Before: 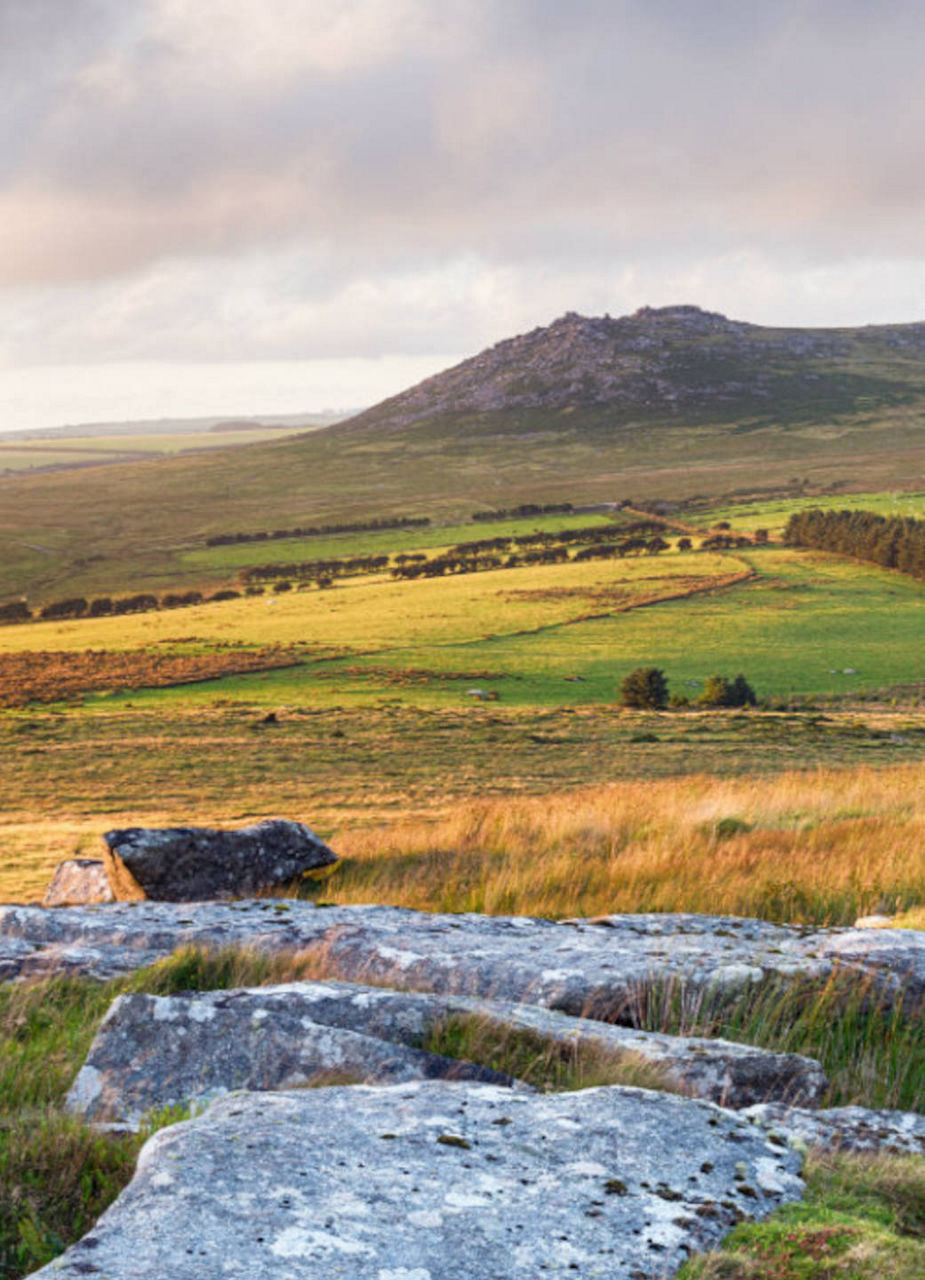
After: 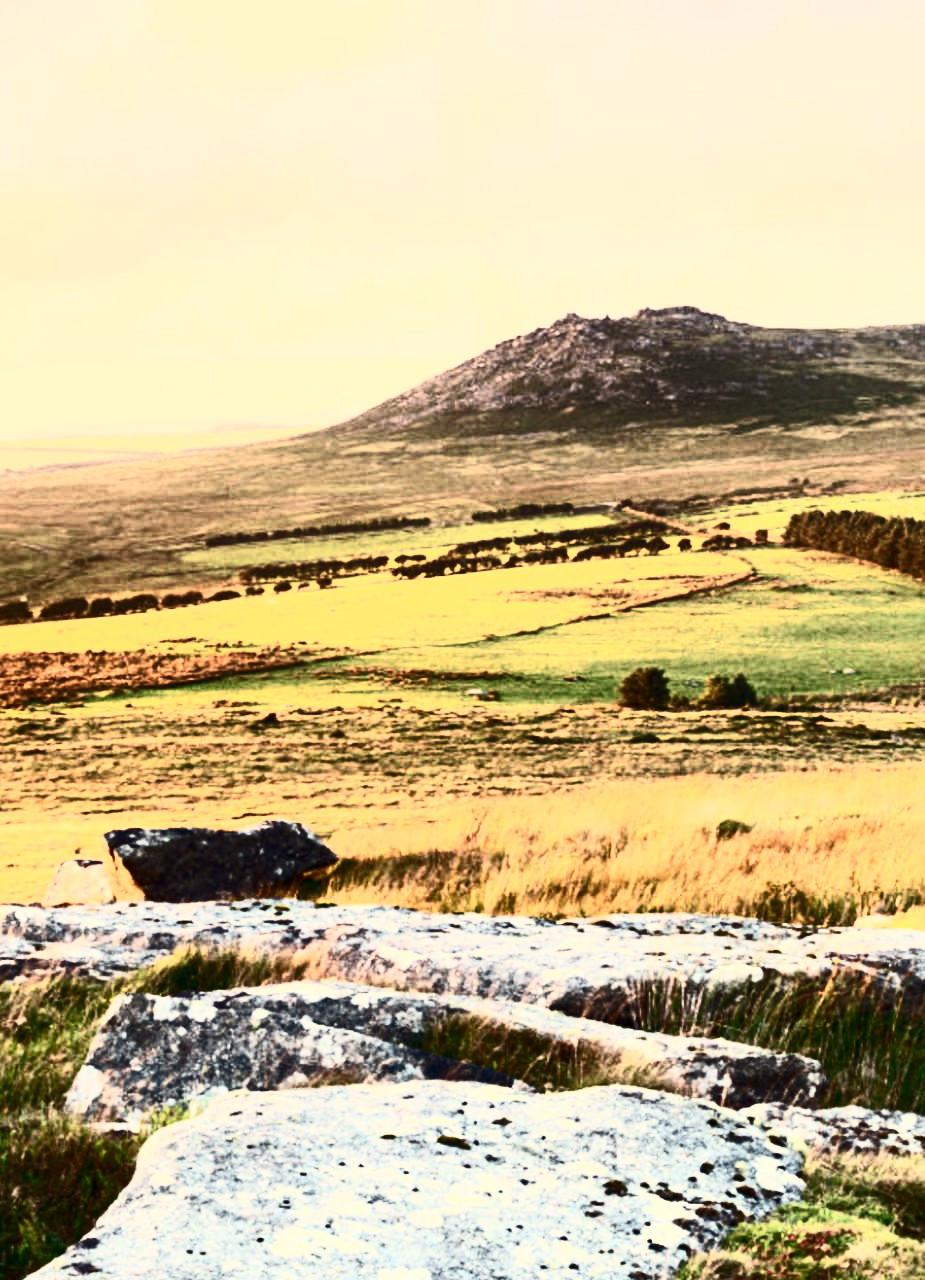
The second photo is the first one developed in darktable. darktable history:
white balance: red 1.123, blue 0.83
contrast brightness saturation: contrast 0.93, brightness 0.2
